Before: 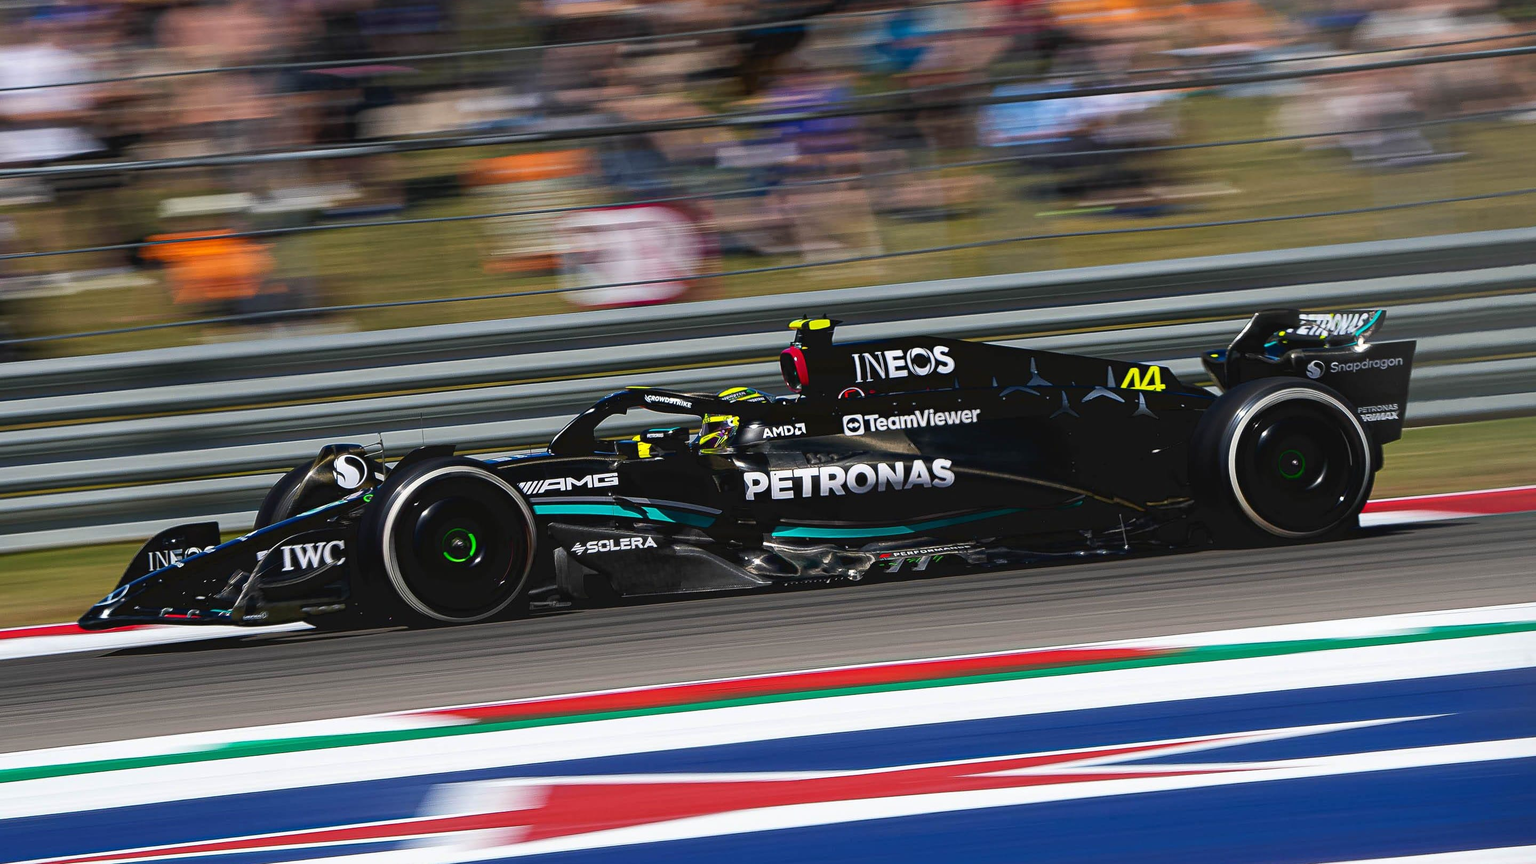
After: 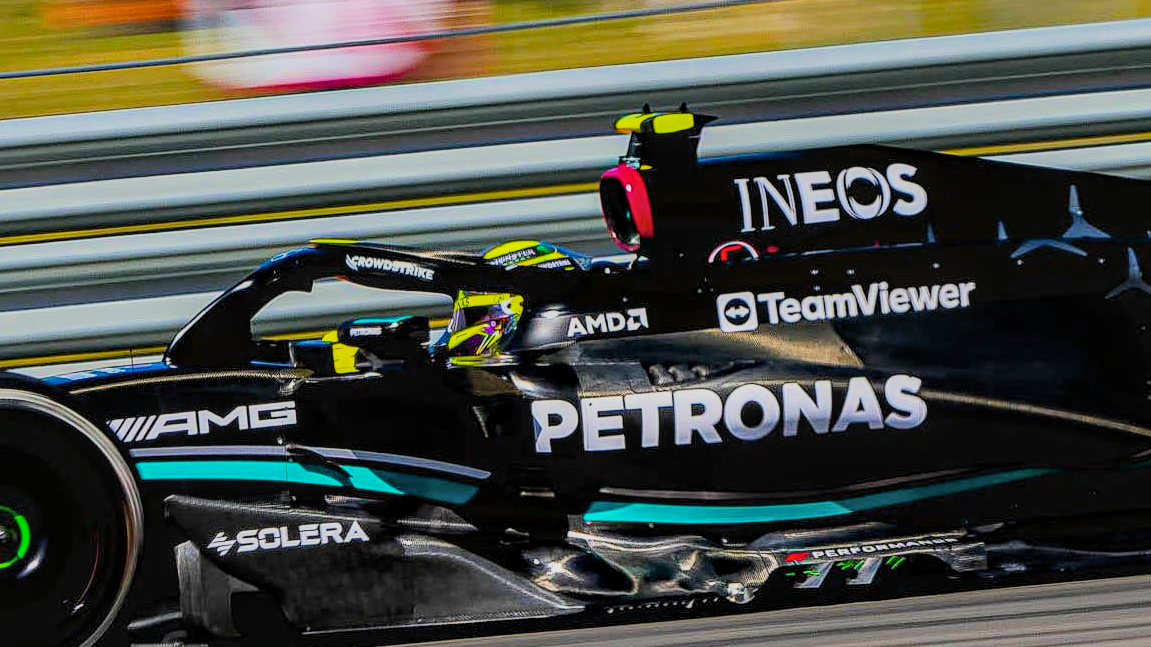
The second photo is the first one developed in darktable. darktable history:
local contrast: detail 130%
crop: left 30%, top 30%, right 30%, bottom 30%
color balance rgb: linear chroma grading › global chroma 15%, perceptual saturation grading › global saturation 30%
filmic rgb: black relative exposure -6.15 EV, white relative exposure 6.96 EV, hardness 2.23, color science v6 (2022)
exposure: black level correction 0, exposure 1 EV, compensate exposure bias true, compensate highlight preservation false
